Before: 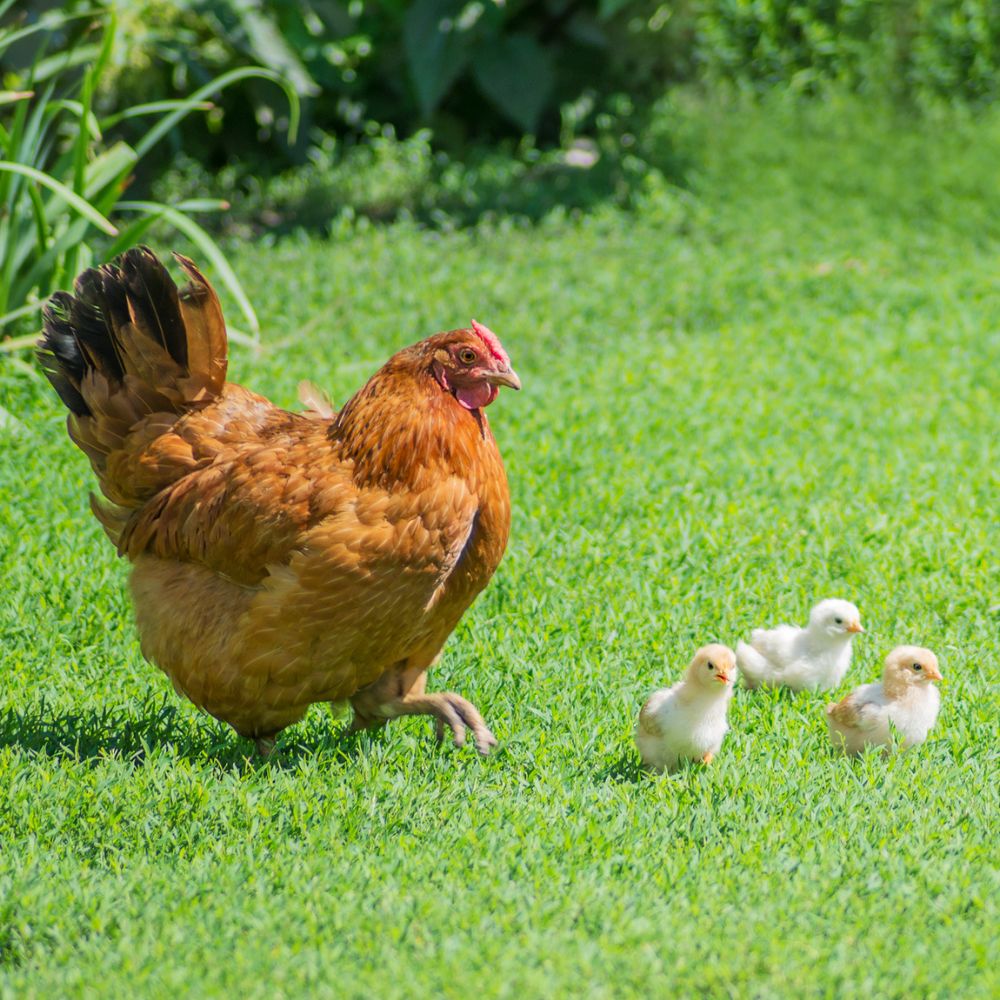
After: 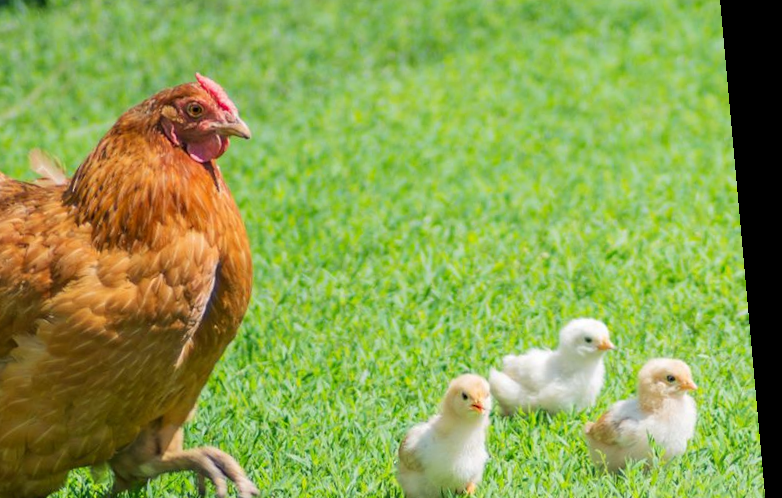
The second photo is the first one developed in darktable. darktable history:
crop and rotate: left 27.938%, top 27.046%, bottom 27.046%
rotate and perspective: rotation -5.2°, automatic cropping off
